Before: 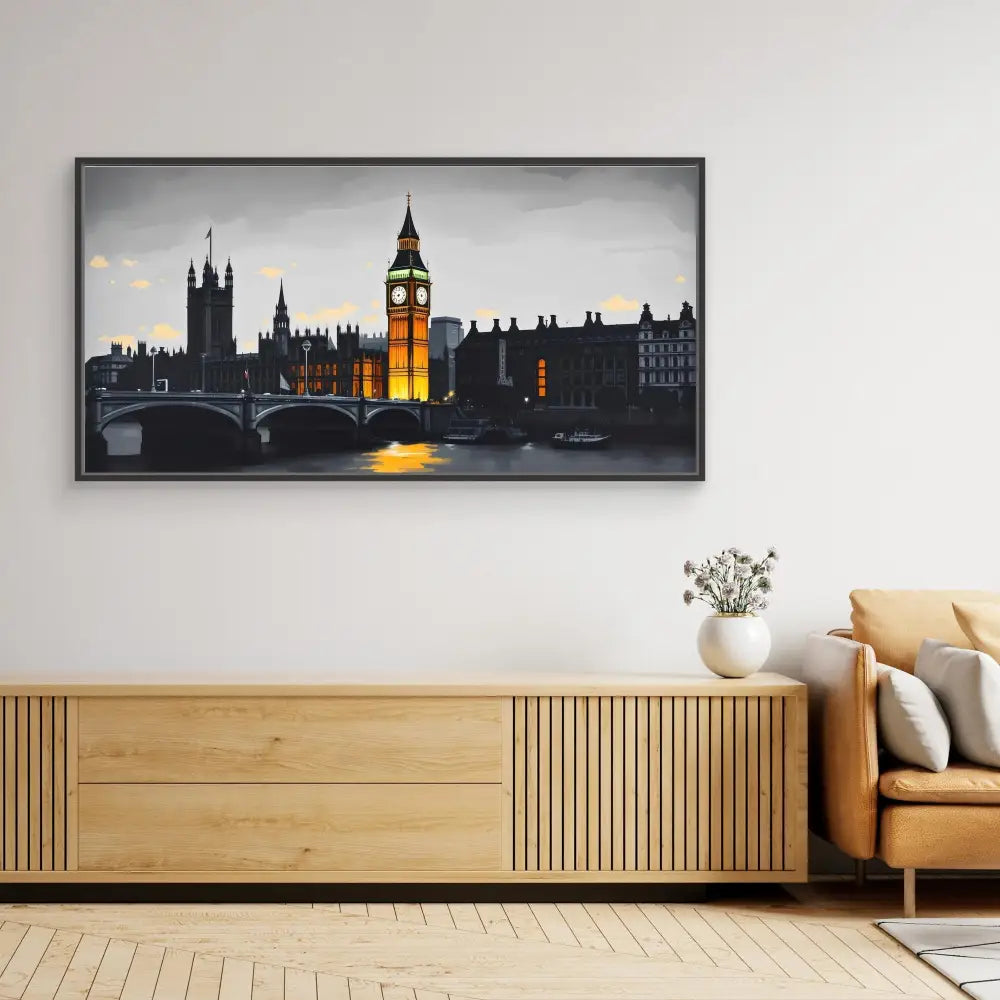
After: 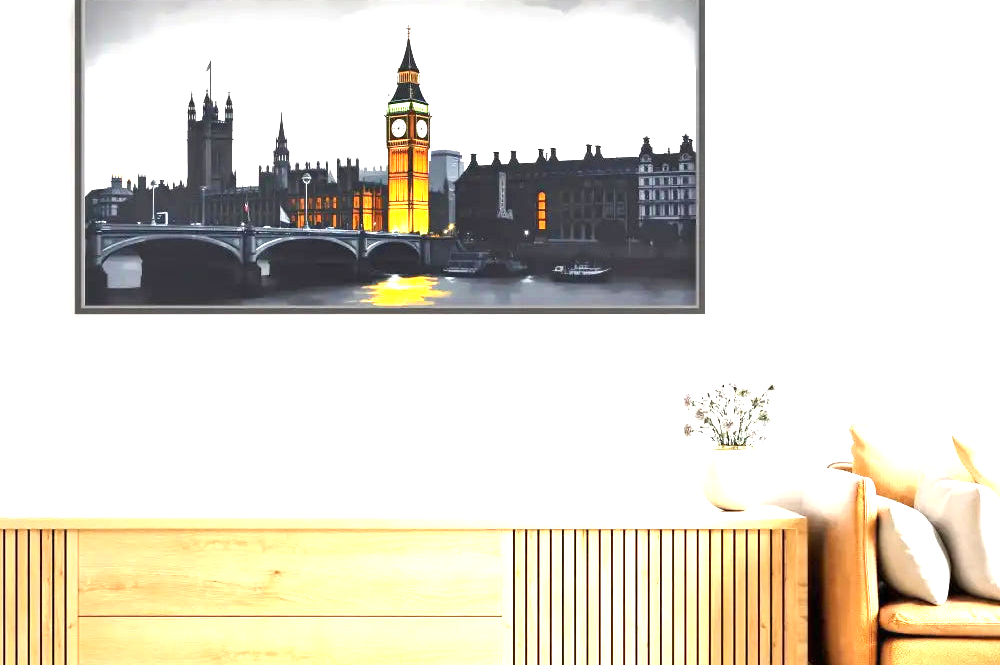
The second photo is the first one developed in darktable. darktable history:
crop: top 16.727%, bottom 16.727%
exposure: black level correction 0, exposure 1.6 EV, compensate exposure bias true, compensate highlight preservation false
